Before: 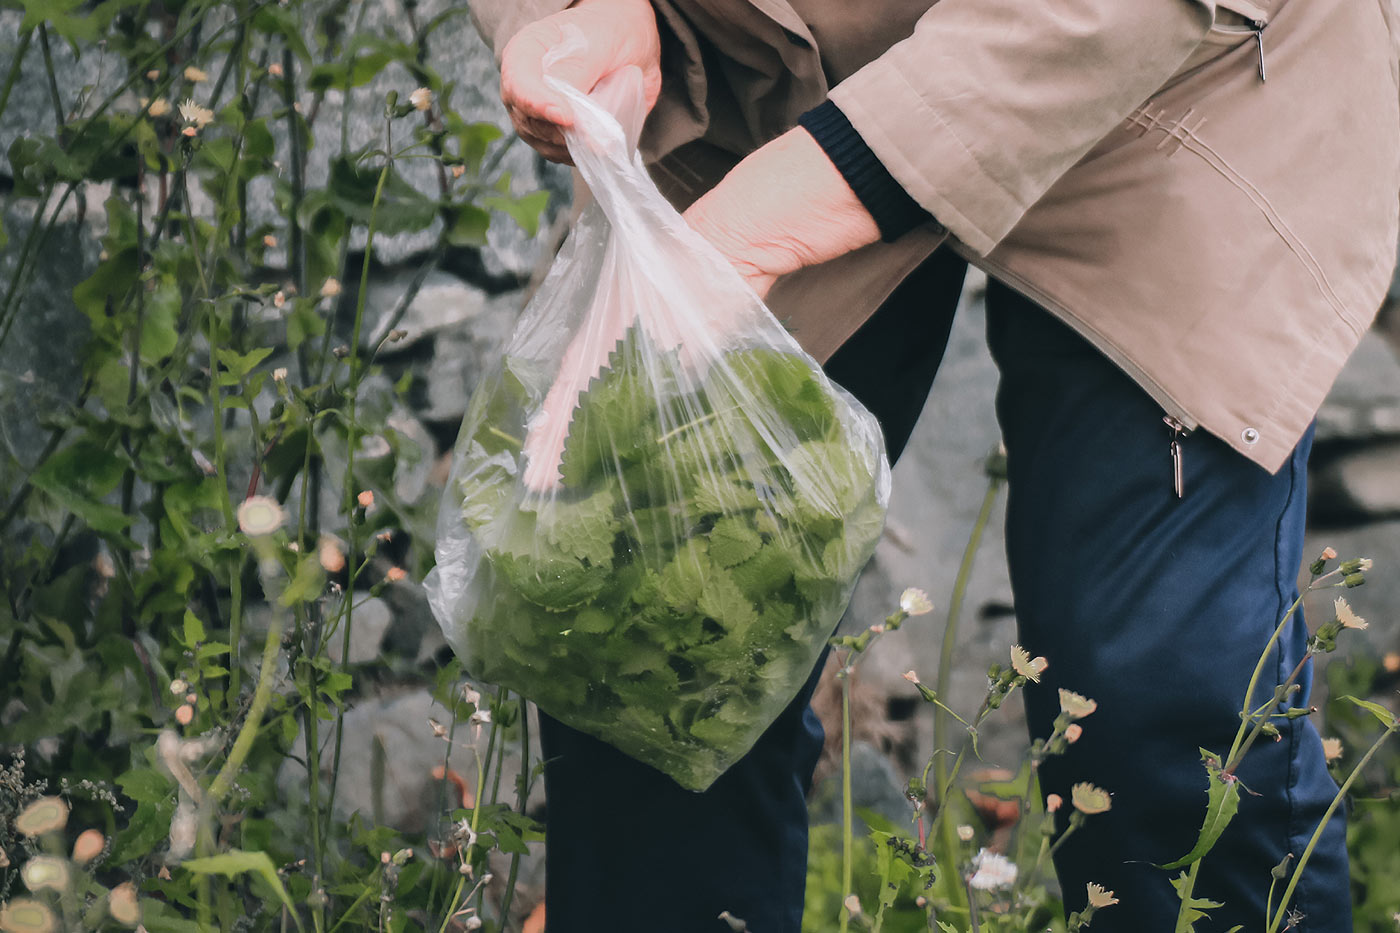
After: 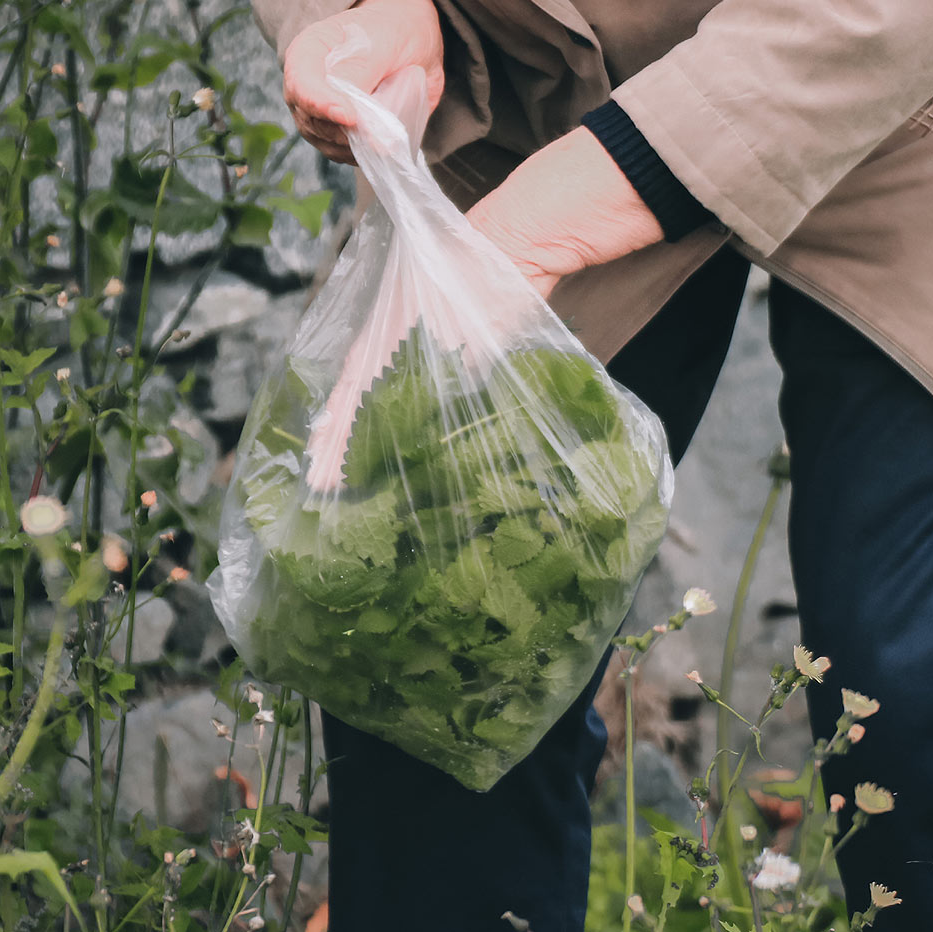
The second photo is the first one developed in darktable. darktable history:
crop and rotate: left 15.555%, right 17.766%
